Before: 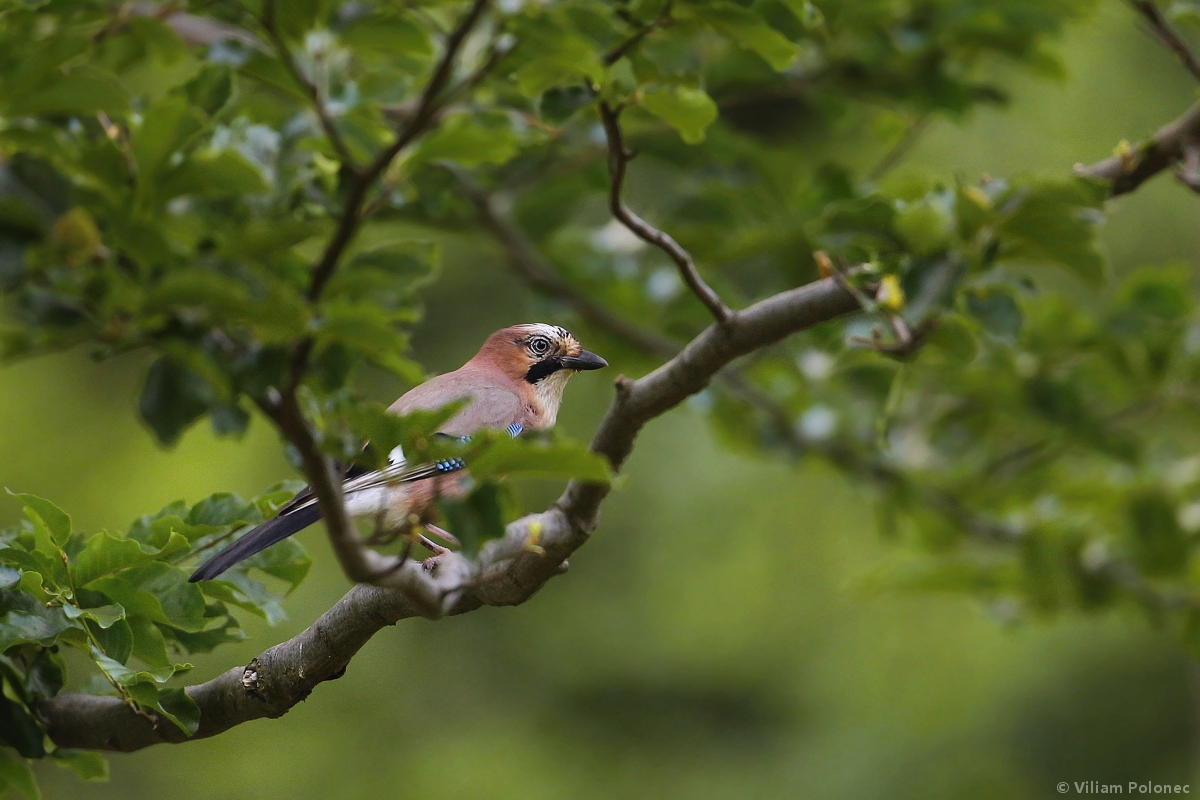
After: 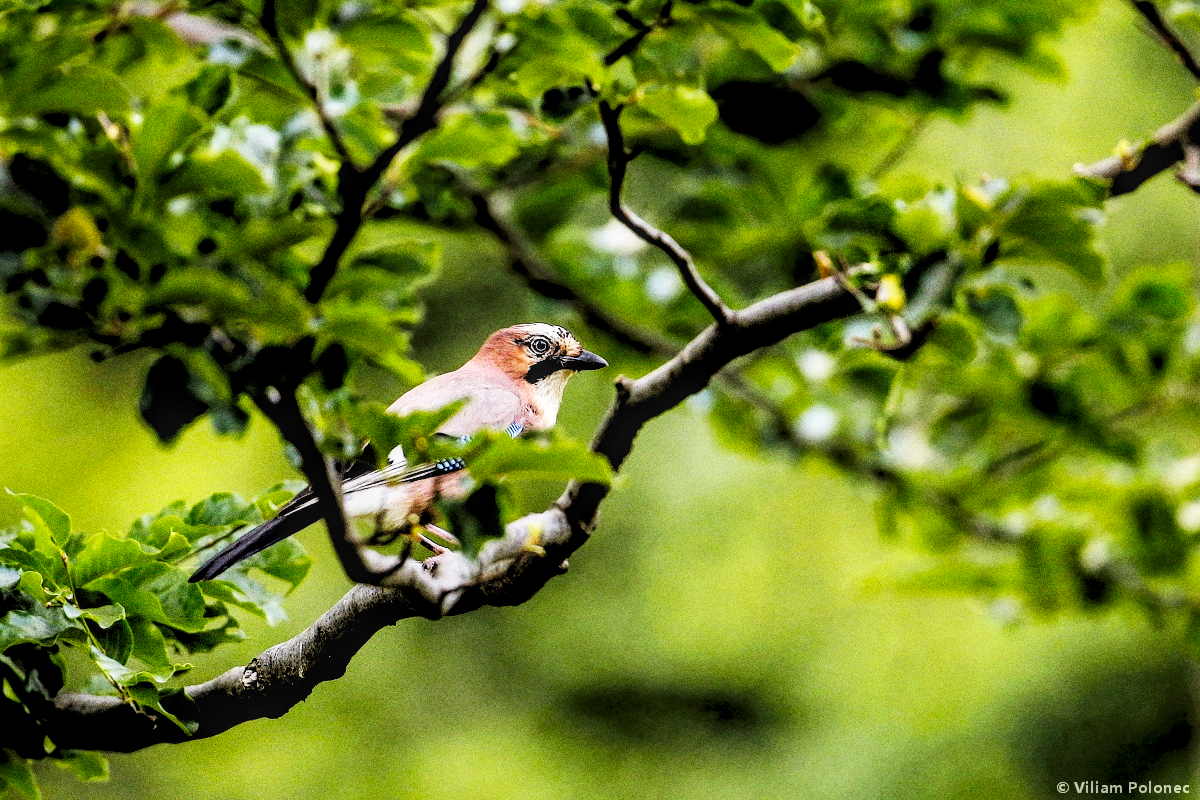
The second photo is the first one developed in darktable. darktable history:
grain: coarseness 0.09 ISO, strength 40%
local contrast: on, module defaults
base curve: curves: ch0 [(0, 0) (0.007, 0.004) (0.027, 0.03) (0.046, 0.07) (0.207, 0.54) (0.442, 0.872) (0.673, 0.972) (1, 1)], preserve colors none
rgb levels: levels [[0.029, 0.461, 0.922], [0, 0.5, 1], [0, 0.5, 1]]
